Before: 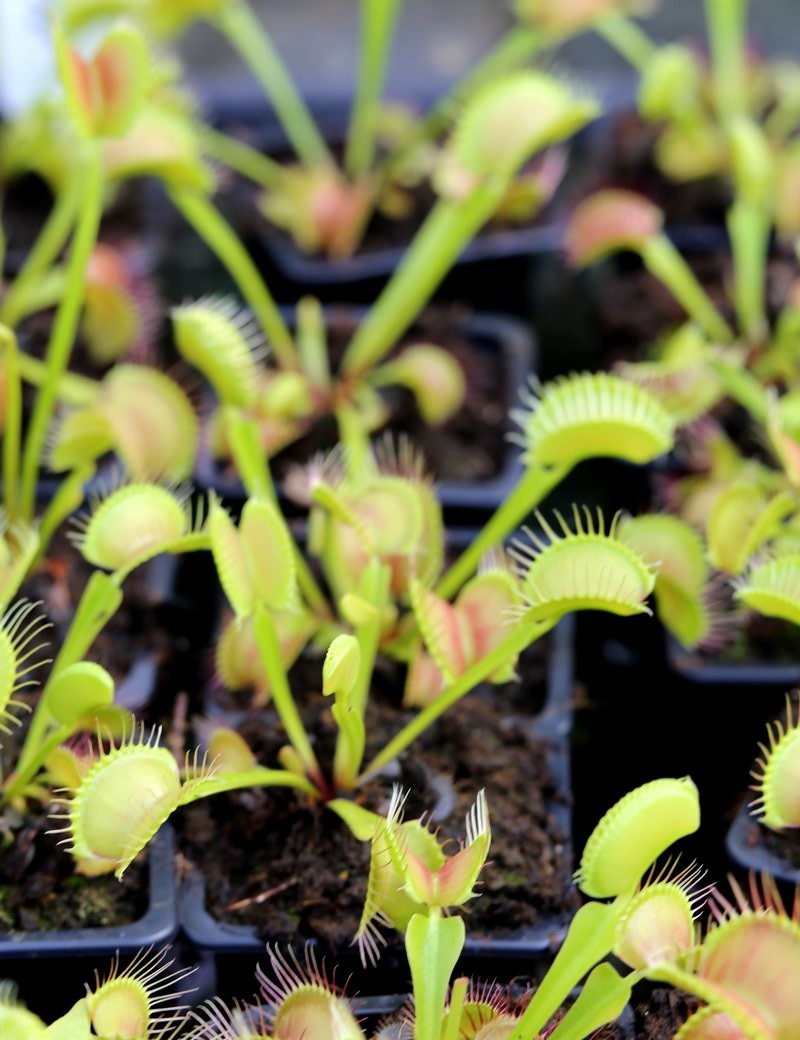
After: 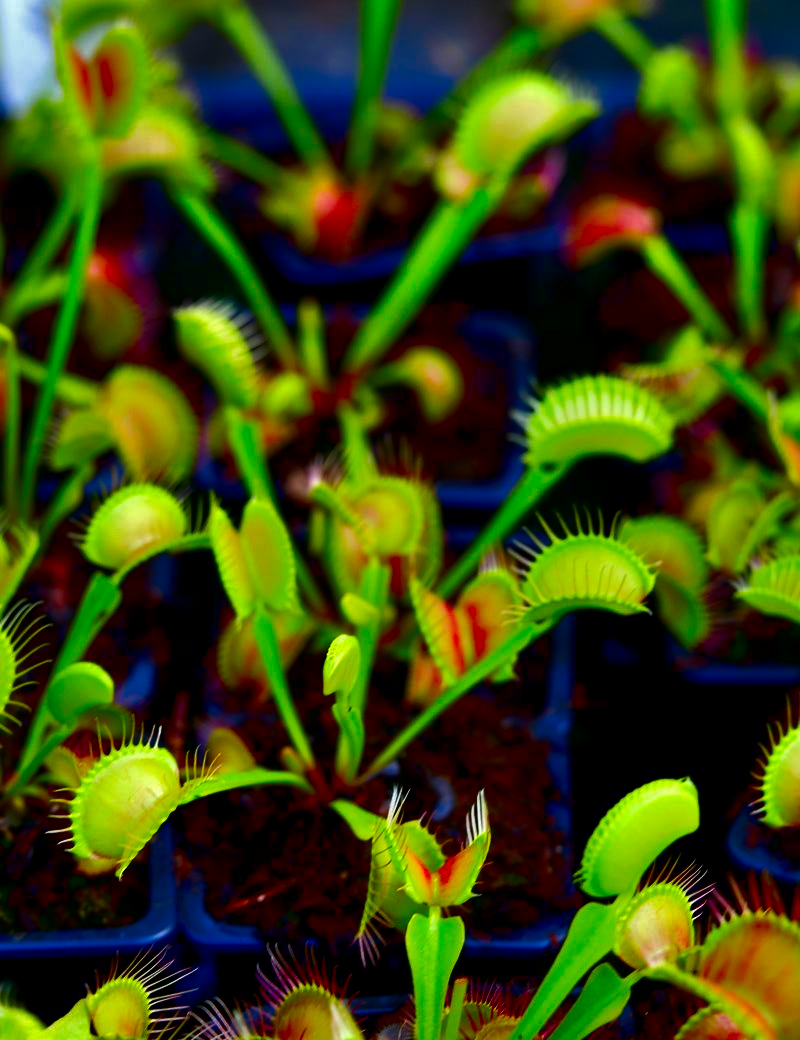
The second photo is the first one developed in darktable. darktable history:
color zones: curves: ch1 [(0, 0.523) (0.143, 0.545) (0.286, 0.52) (0.429, 0.506) (0.571, 0.503) (0.714, 0.503) (0.857, 0.508) (1, 0.523)]
contrast brightness saturation: brightness -1, saturation 1
shadows and highlights: soften with gaussian
